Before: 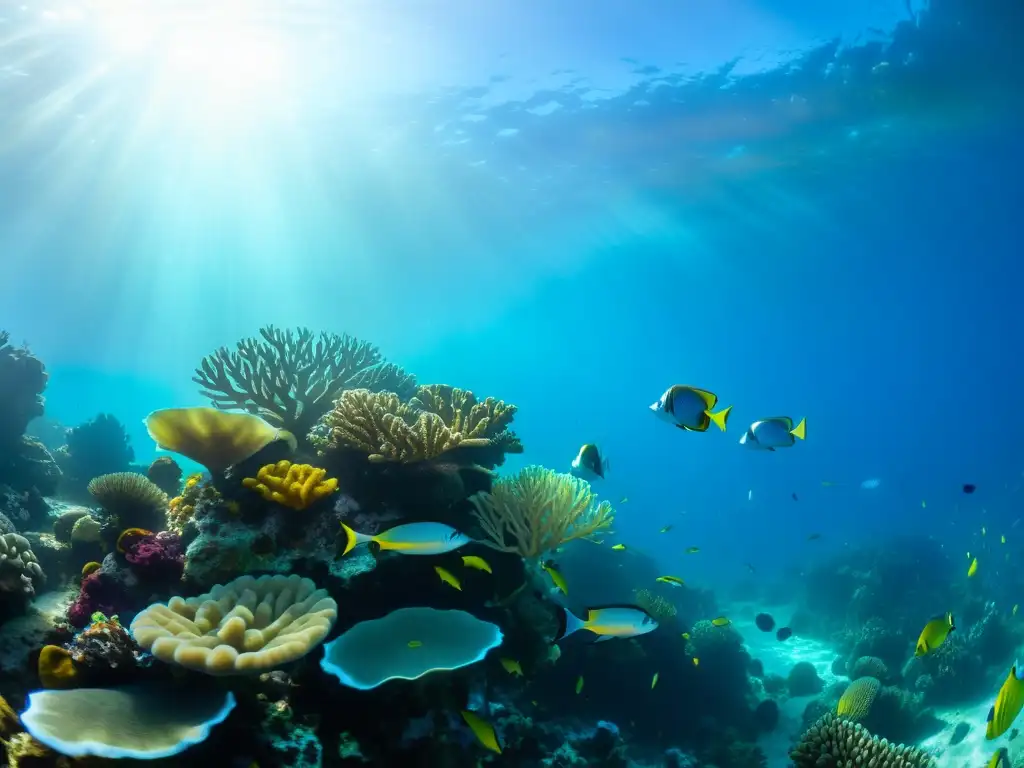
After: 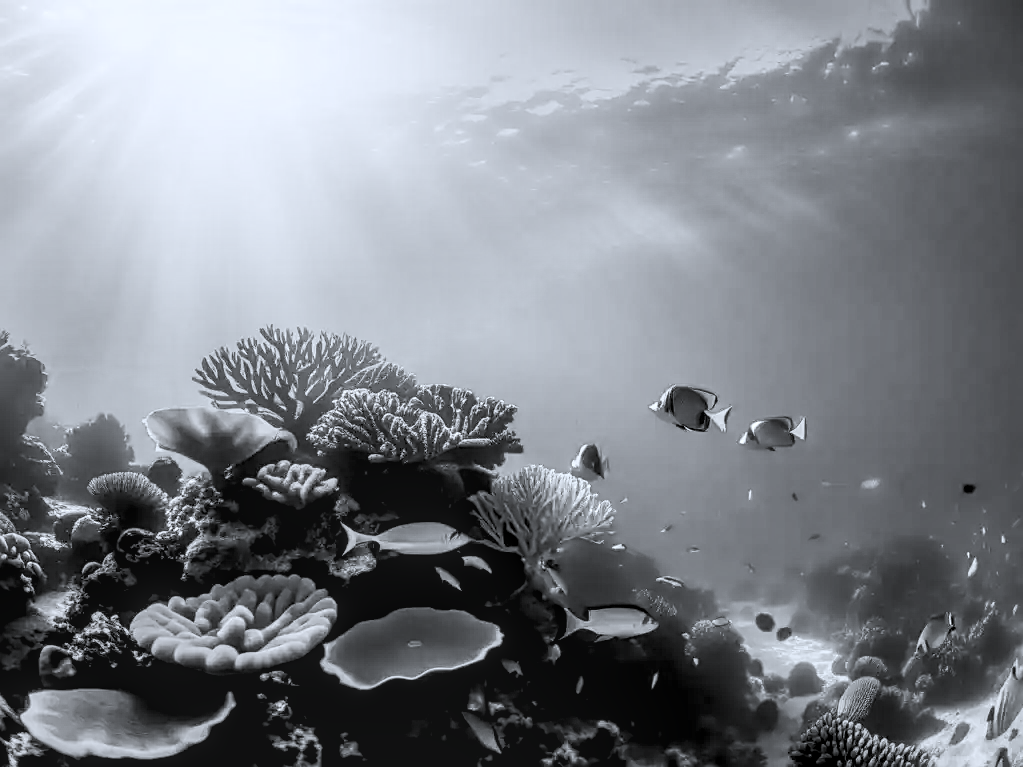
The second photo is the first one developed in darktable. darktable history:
local contrast: highlights 6%, shadows 2%, detail 134%
crop and rotate: left 0.09%, bottom 0.005%
contrast brightness saturation: saturation -0.987
color correction: highlights a* -0.708, highlights b* -8.76
levels: levels [0.116, 0.574, 1]
tone curve: curves: ch0 [(0, 0.005) (0.103, 0.097) (0.18, 0.22) (0.4, 0.485) (0.5, 0.612) (0.668, 0.787) (0.823, 0.894) (1, 0.971)]; ch1 [(0, 0) (0.172, 0.123) (0.324, 0.253) (0.396, 0.388) (0.478, 0.461) (0.499, 0.498) (0.522, 0.528) (0.618, 0.649) (0.753, 0.821) (1, 1)]; ch2 [(0, 0) (0.411, 0.424) (0.496, 0.501) (0.515, 0.514) (0.555, 0.585) (0.641, 0.69) (1, 1)], color space Lab, independent channels
sharpen: on, module defaults
